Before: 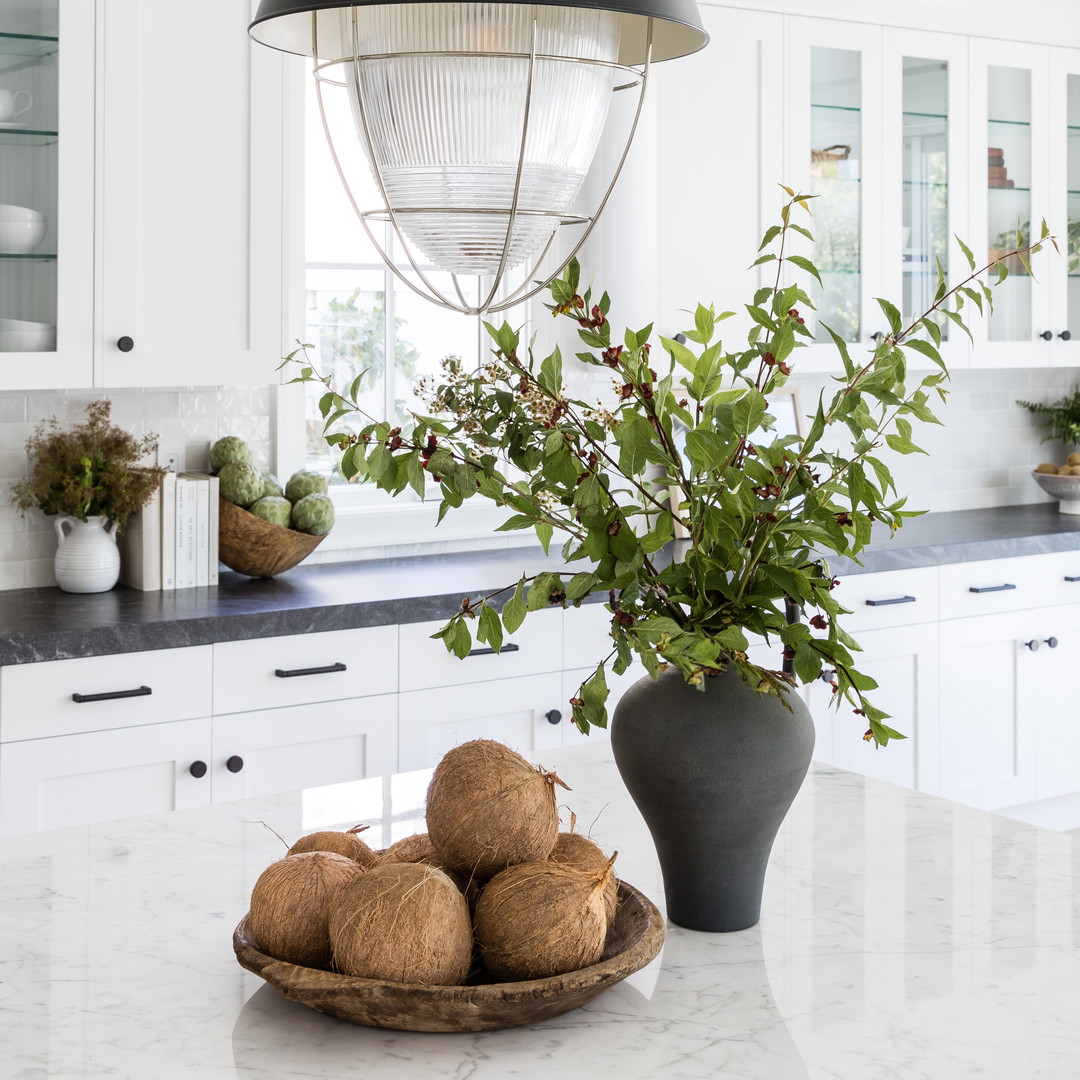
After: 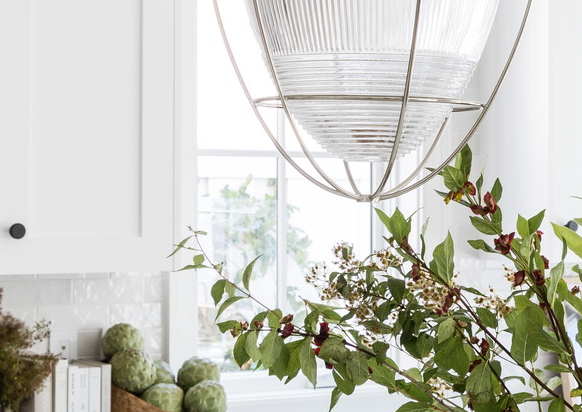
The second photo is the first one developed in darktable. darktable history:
crop: left 10.086%, top 10.489%, right 36.003%, bottom 51.351%
